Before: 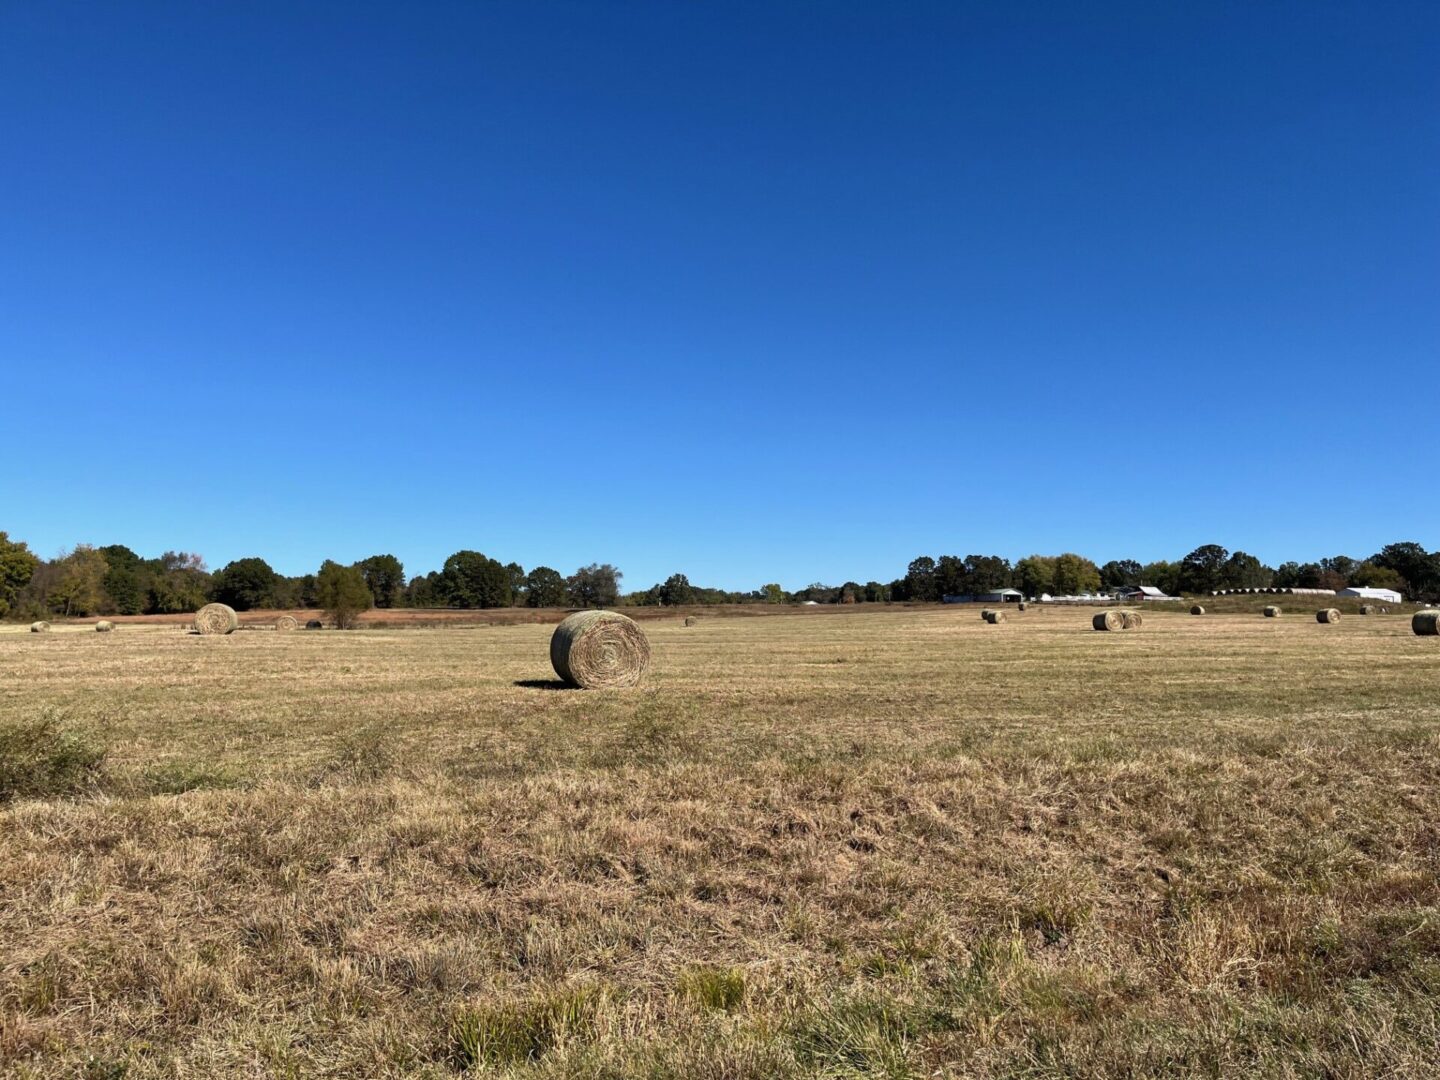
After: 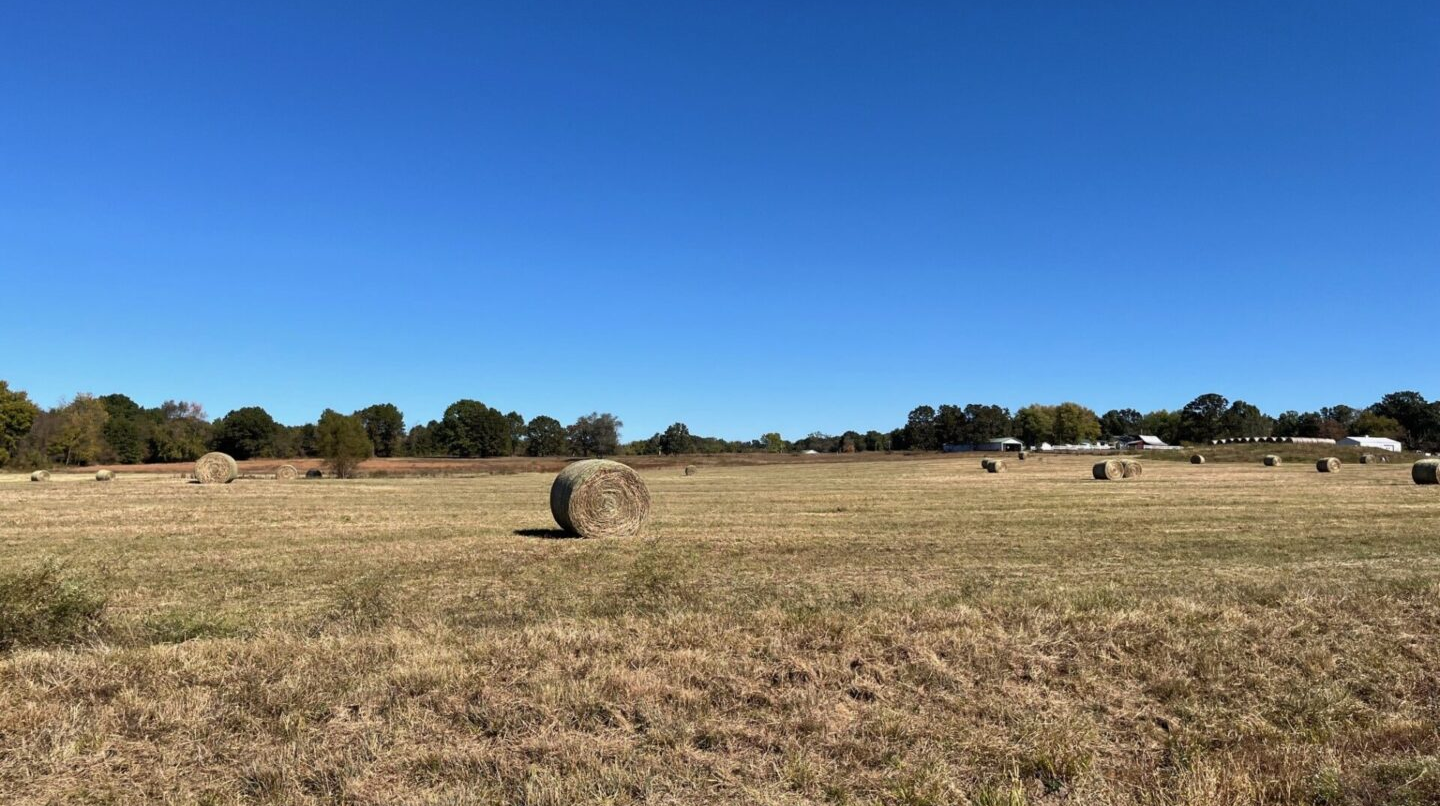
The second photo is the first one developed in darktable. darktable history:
crop: top 14.031%, bottom 11.323%
